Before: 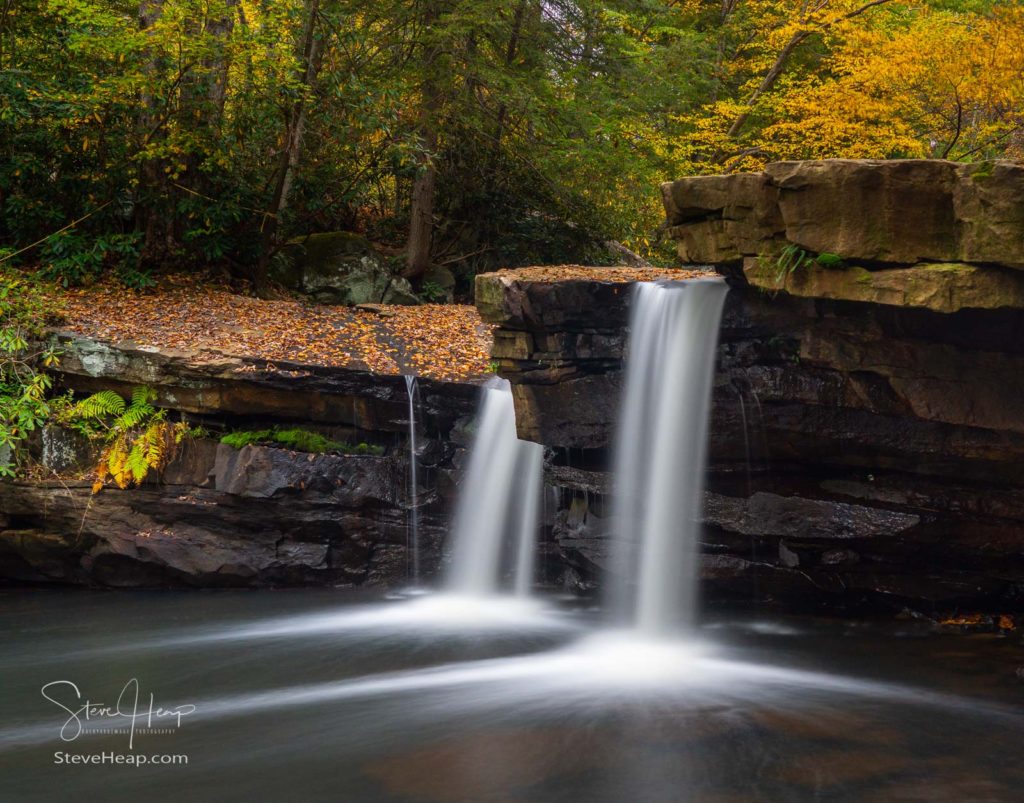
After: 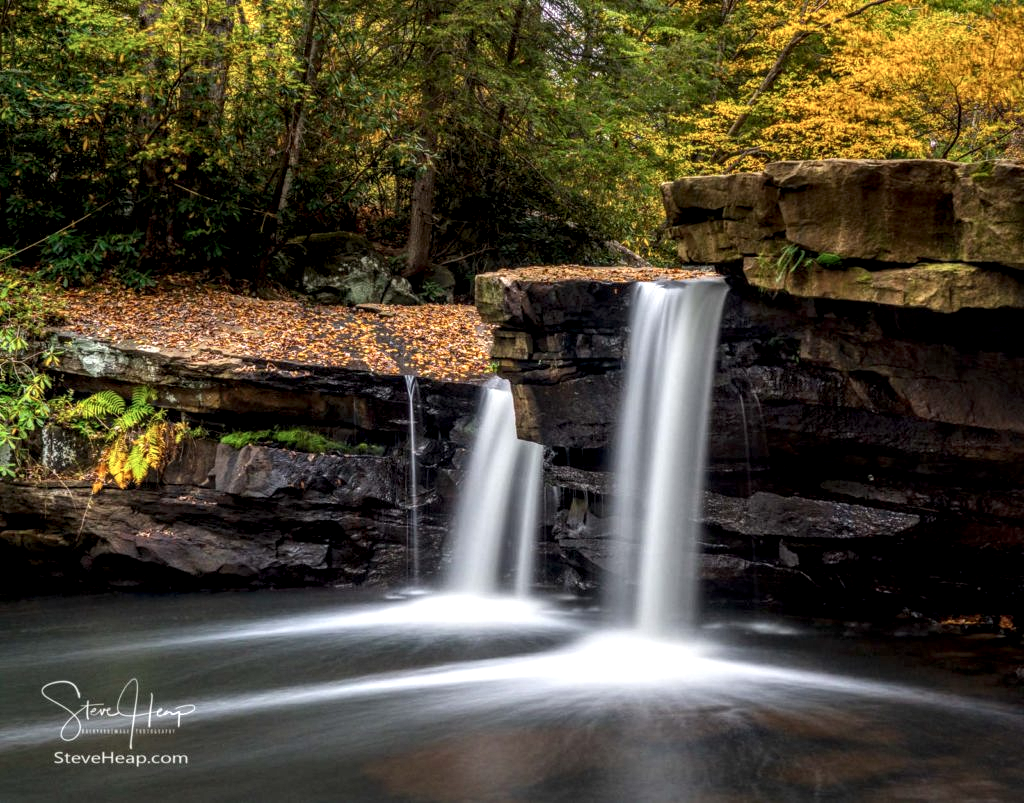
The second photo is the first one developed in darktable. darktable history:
local contrast: highlights 79%, shadows 56%, detail 175%, midtone range 0.428
tone equalizer: on, module defaults
